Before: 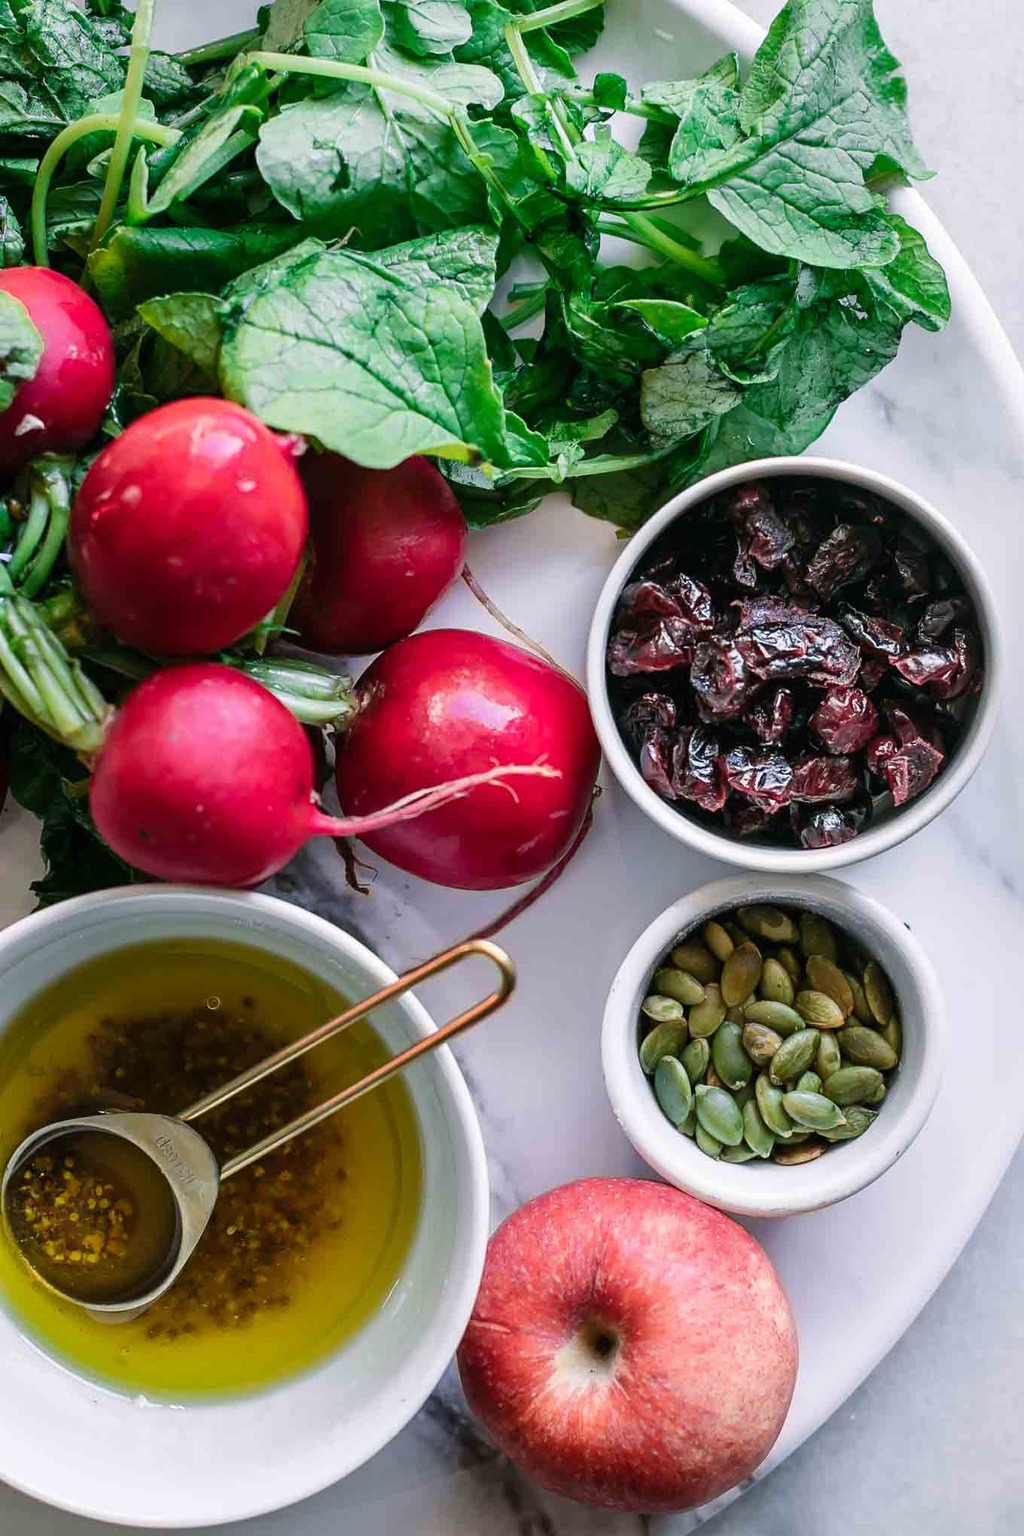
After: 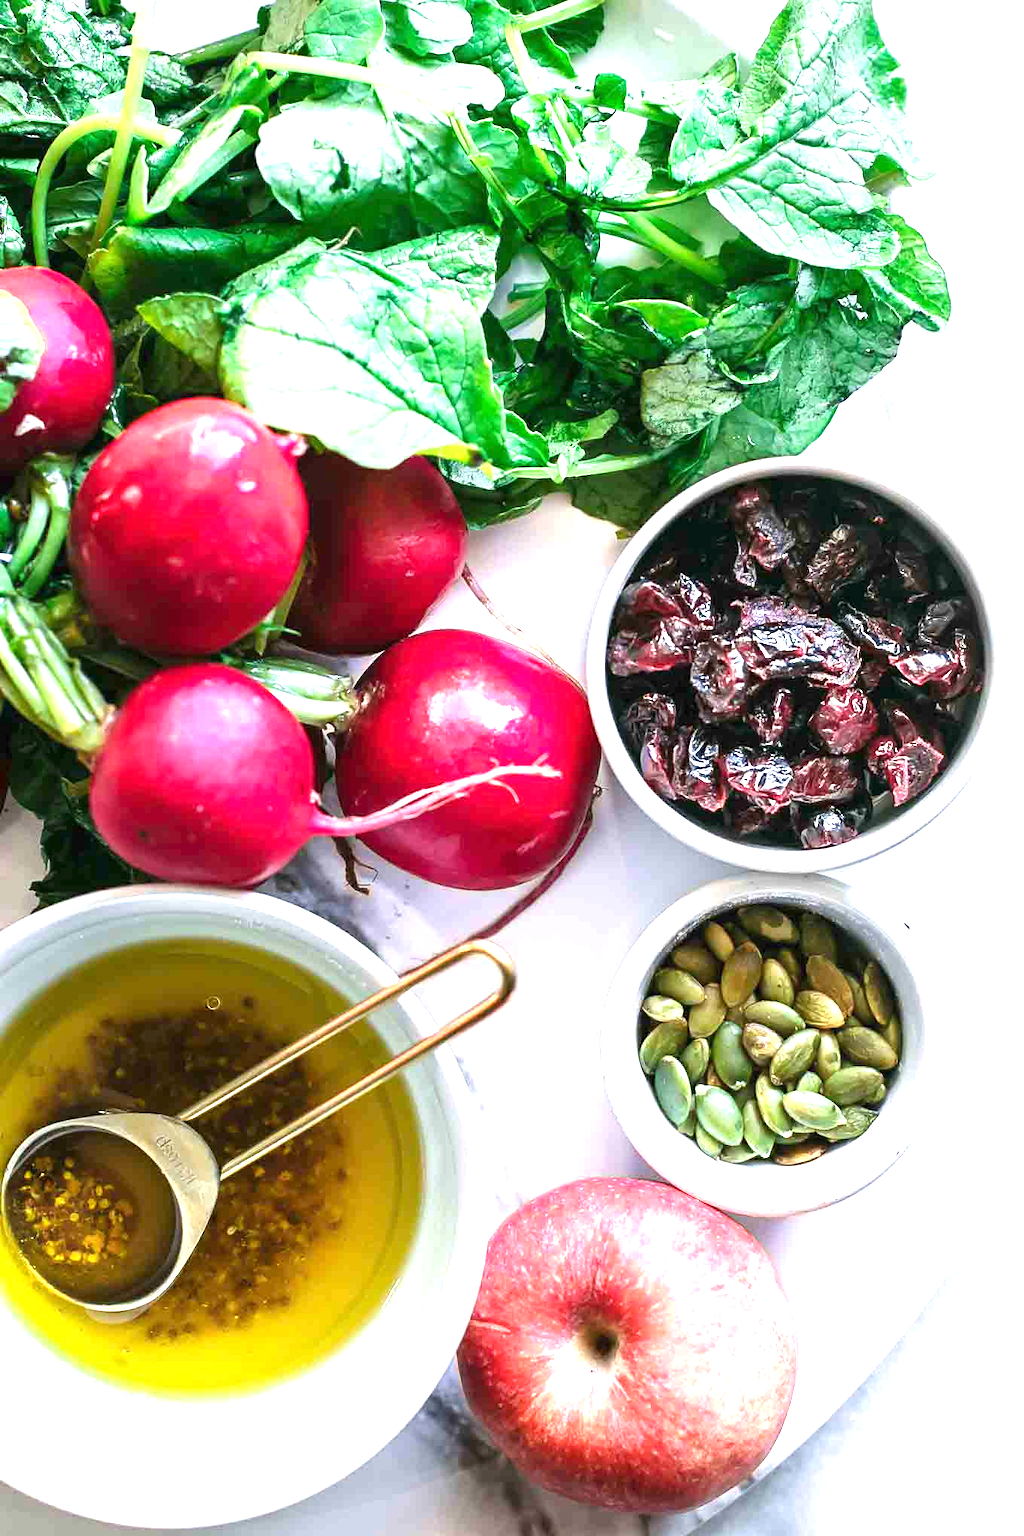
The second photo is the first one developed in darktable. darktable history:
exposure: black level correction 0, exposure 1.47 EV, compensate highlight preservation false
